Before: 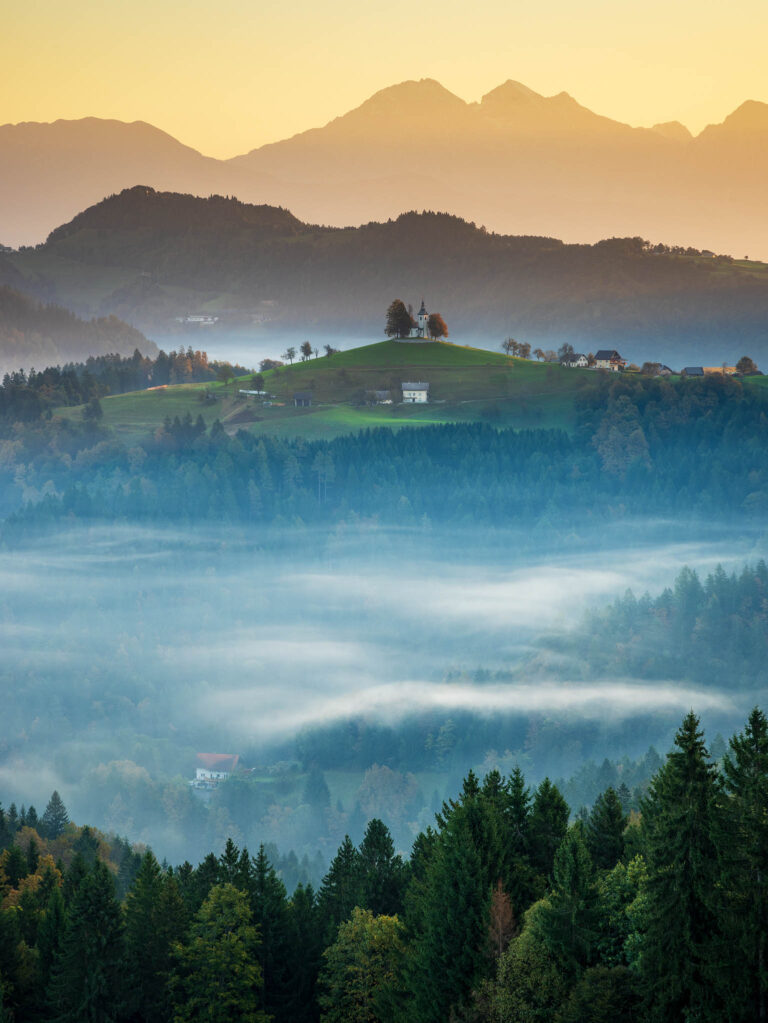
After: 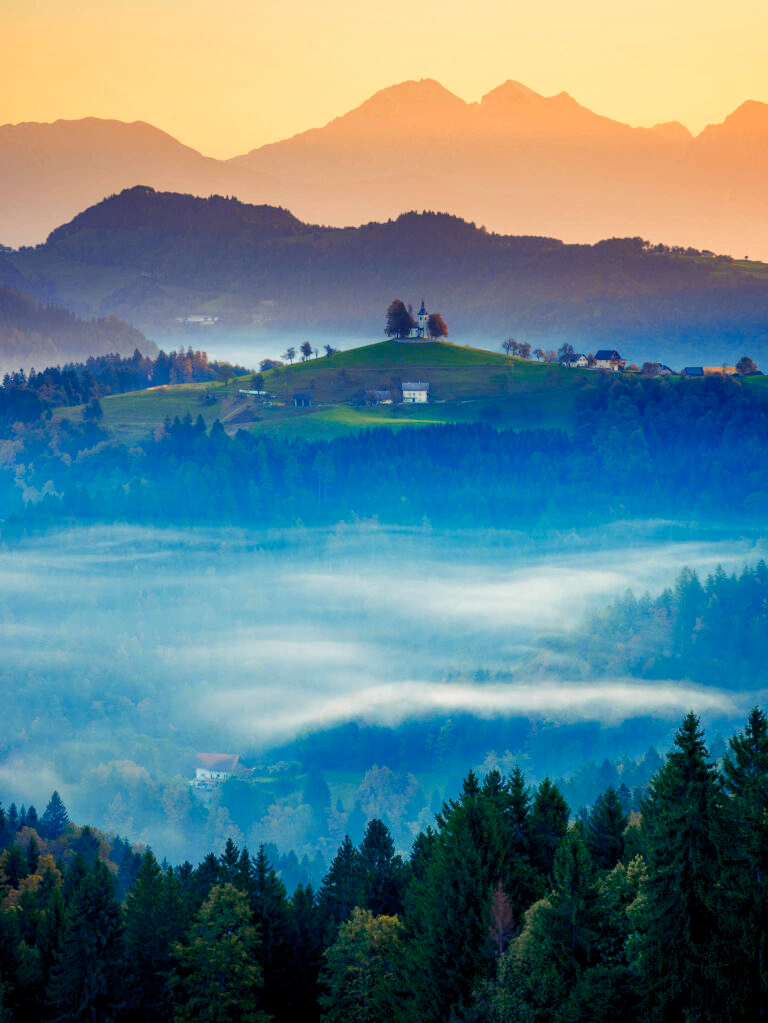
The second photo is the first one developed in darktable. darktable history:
color zones: curves: ch1 [(0.263, 0.53) (0.376, 0.287) (0.487, 0.512) (0.748, 0.547) (1, 0.513)]; ch2 [(0.262, 0.45) (0.751, 0.477)], mix 31.98%
color balance rgb: shadows lift › luminance -28.76%, shadows lift › chroma 15%, shadows lift › hue 270°, power › chroma 1%, power › hue 255°, highlights gain › luminance 7.14%, highlights gain › chroma 2%, highlights gain › hue 90°, global offset › luminance -0.29%, global offset › hue 260°, perceptual saturation grading › global saturation 20%, perceptual saturation grading › highlights -13.92%, perceptual saturation grading › shadows 50%
